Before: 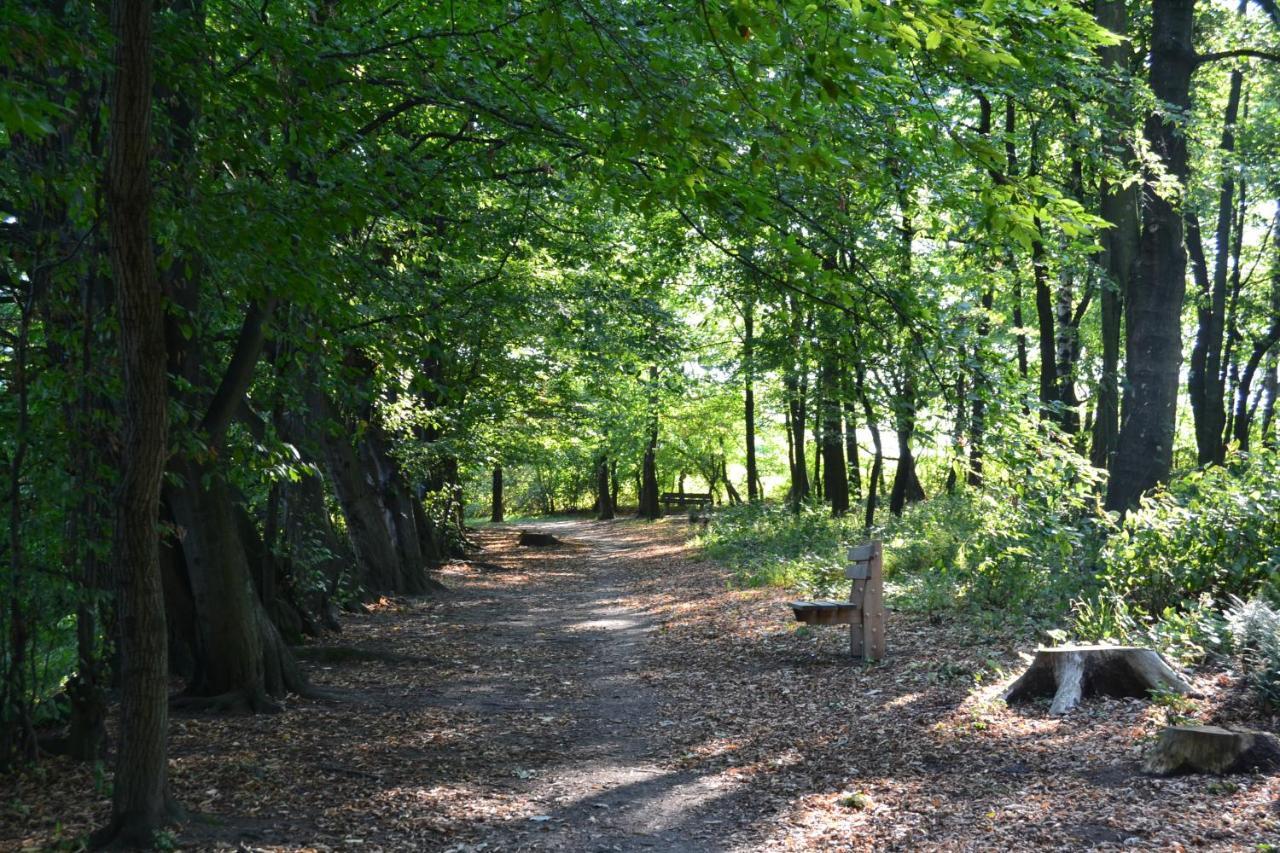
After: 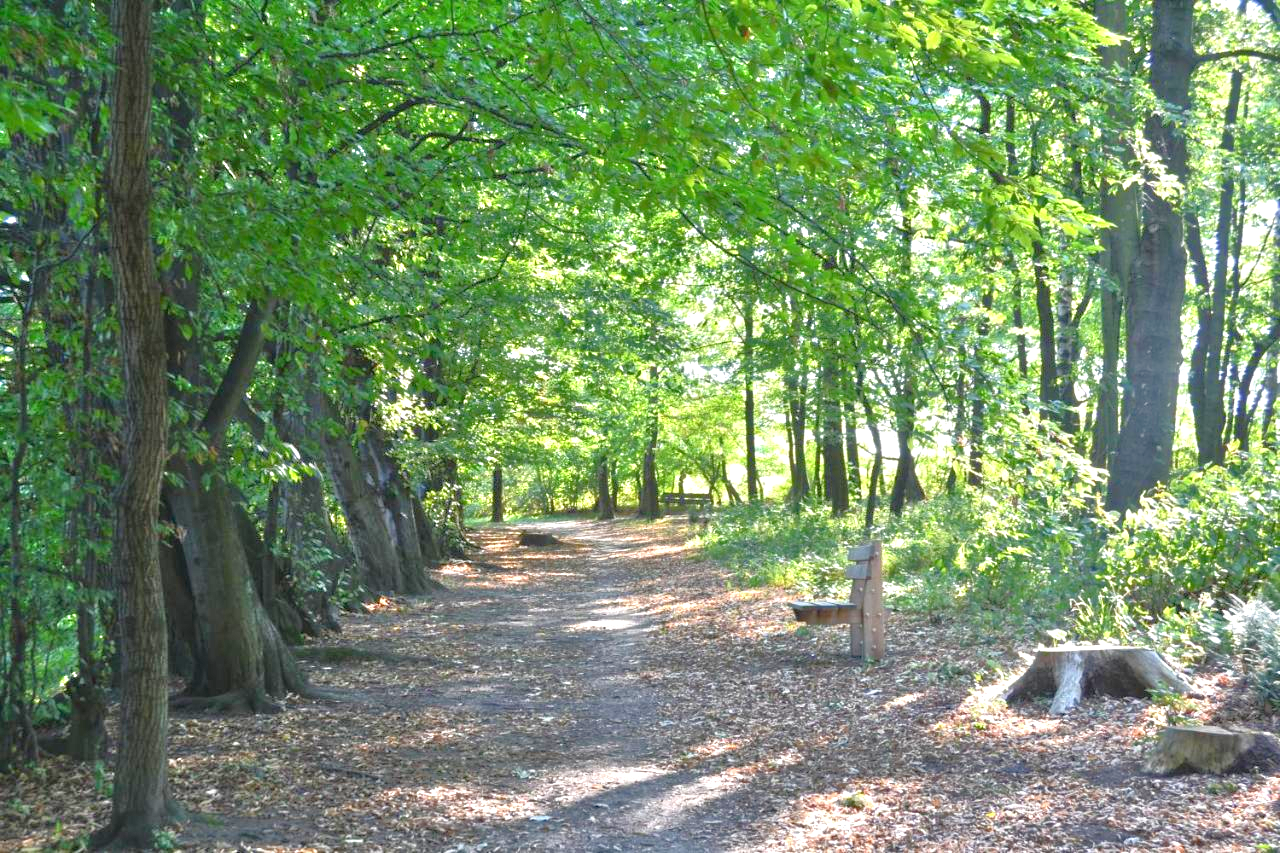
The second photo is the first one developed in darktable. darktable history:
exposure: black level correction 0, exposure 0.5 EV, compensate exposure bias true, compensate highlight preservation false
tone equalizer: -8 EV 2 EV, -7 EV 2 EV, -6 EV 2 EV, -5 EV 2 EV, -4 EV 2 EV, -3 EV 1.5 EV, -2 EV 1 EV, -1 EV 0.5 EV
